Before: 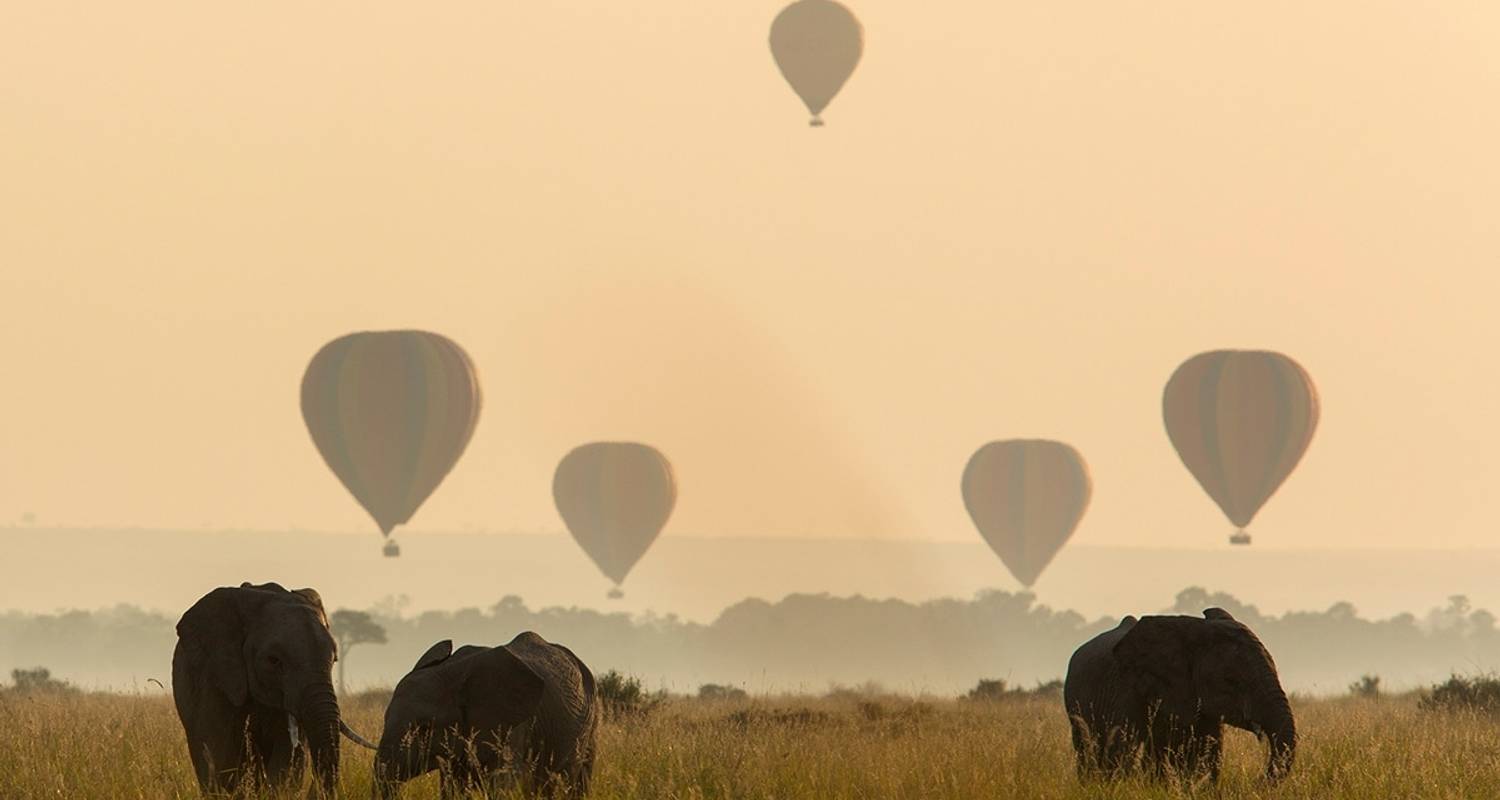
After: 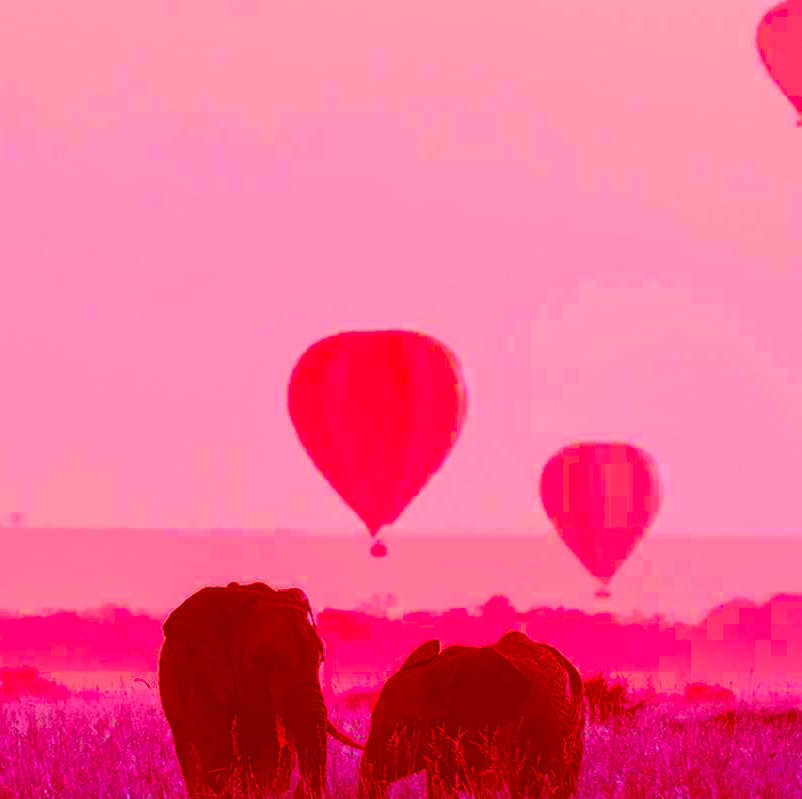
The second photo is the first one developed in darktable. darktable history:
exposure: compensate highlight preservation false
color correction: highlights a* -38.89, highlights b* -39.92, shadows a* -39.83, shadows b* -39.89, saturation -2.99
crop: left 0.925%, right 45.583%, bottom 0.086%
tone curve: curves: ch0 [(0, 0) (0.339, 0.306) (0.687, 0.706) (1, 1)], preserve colors none
tone equalizer: -8 EV -0.425 EV, -7 EV -0.398 EV, -6 EV -0.37 EV, -5 EV -0.191 EV, -3 EV 0.189 EV, -2 EV 0.33 EV, -1 EV 0.41 EV, +0 EV 0.44 EV
